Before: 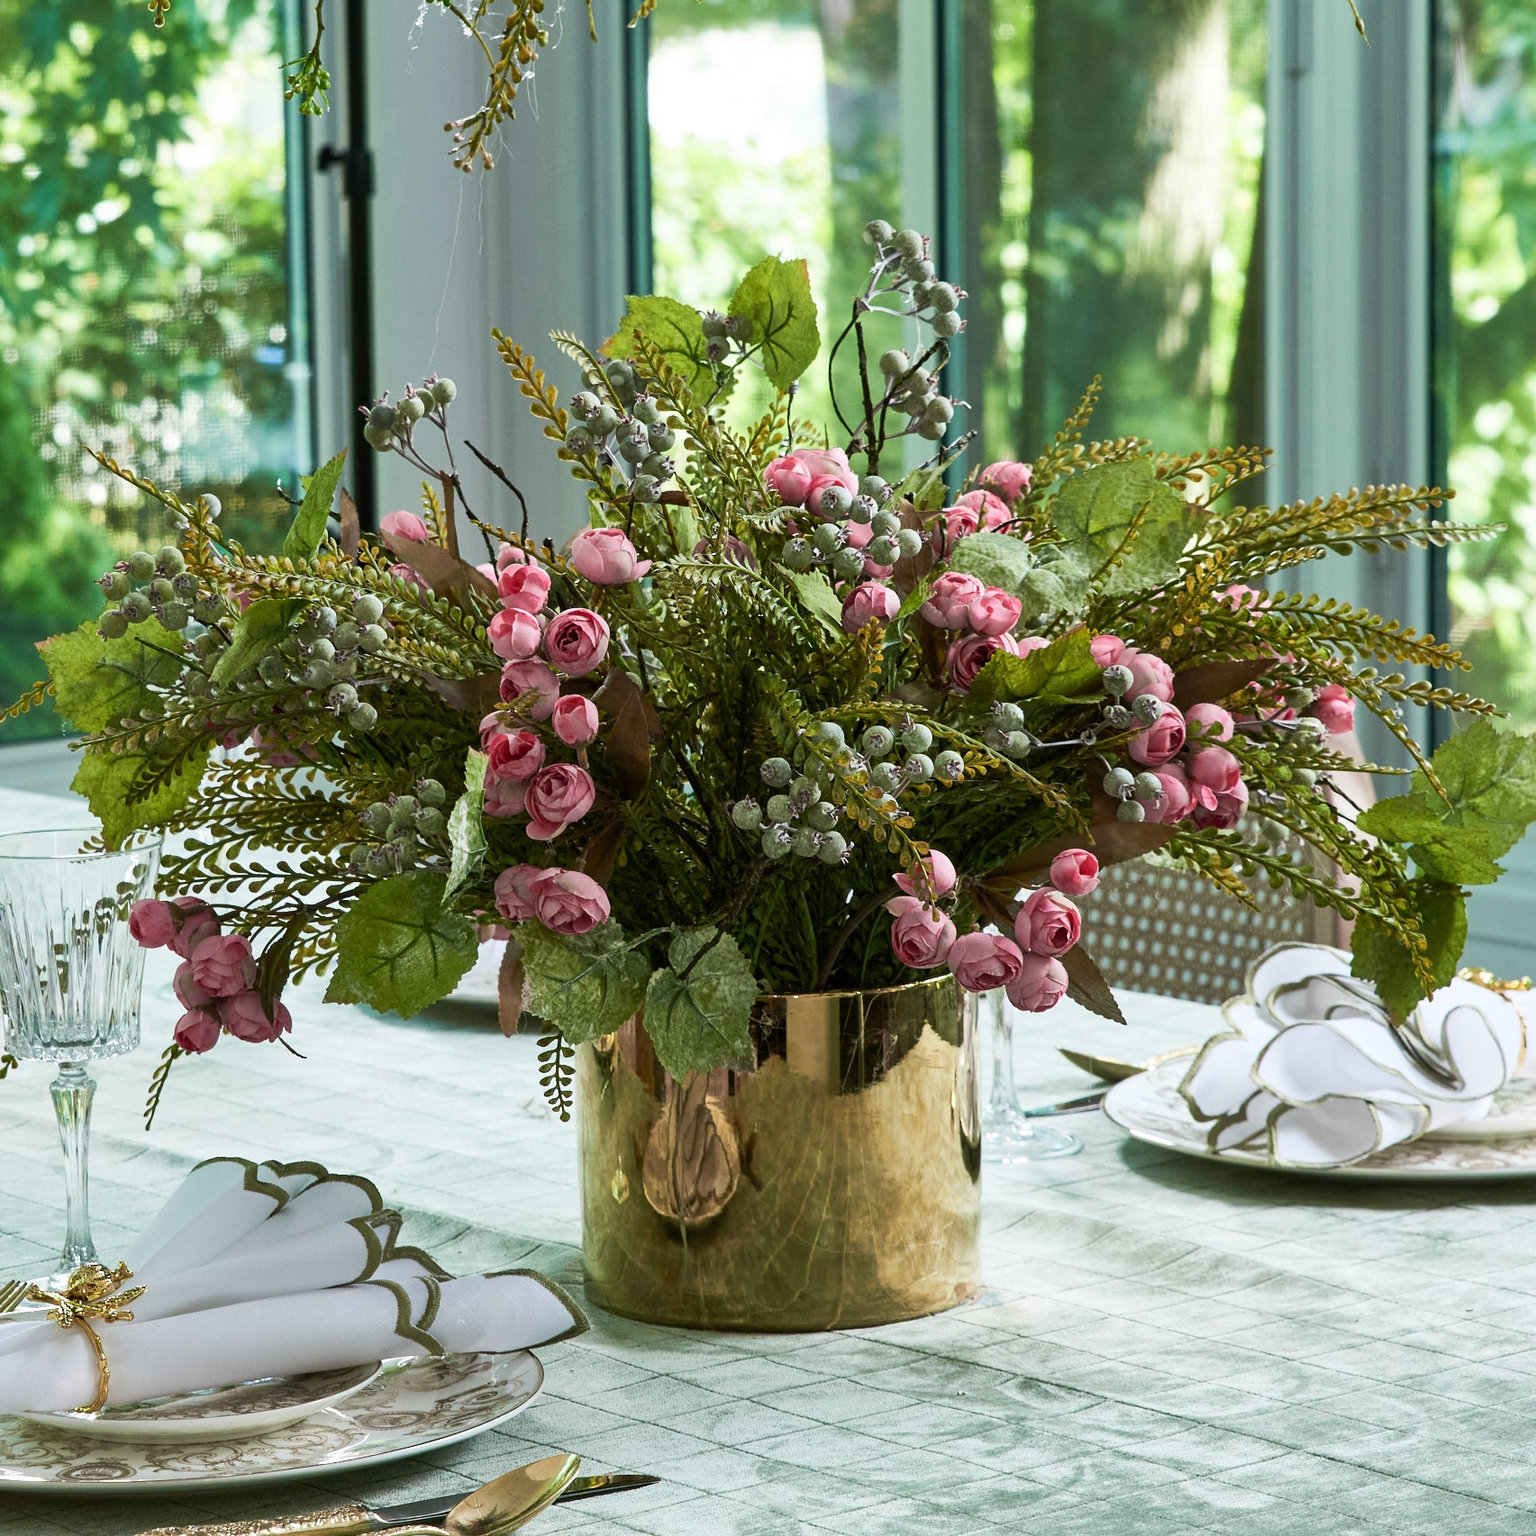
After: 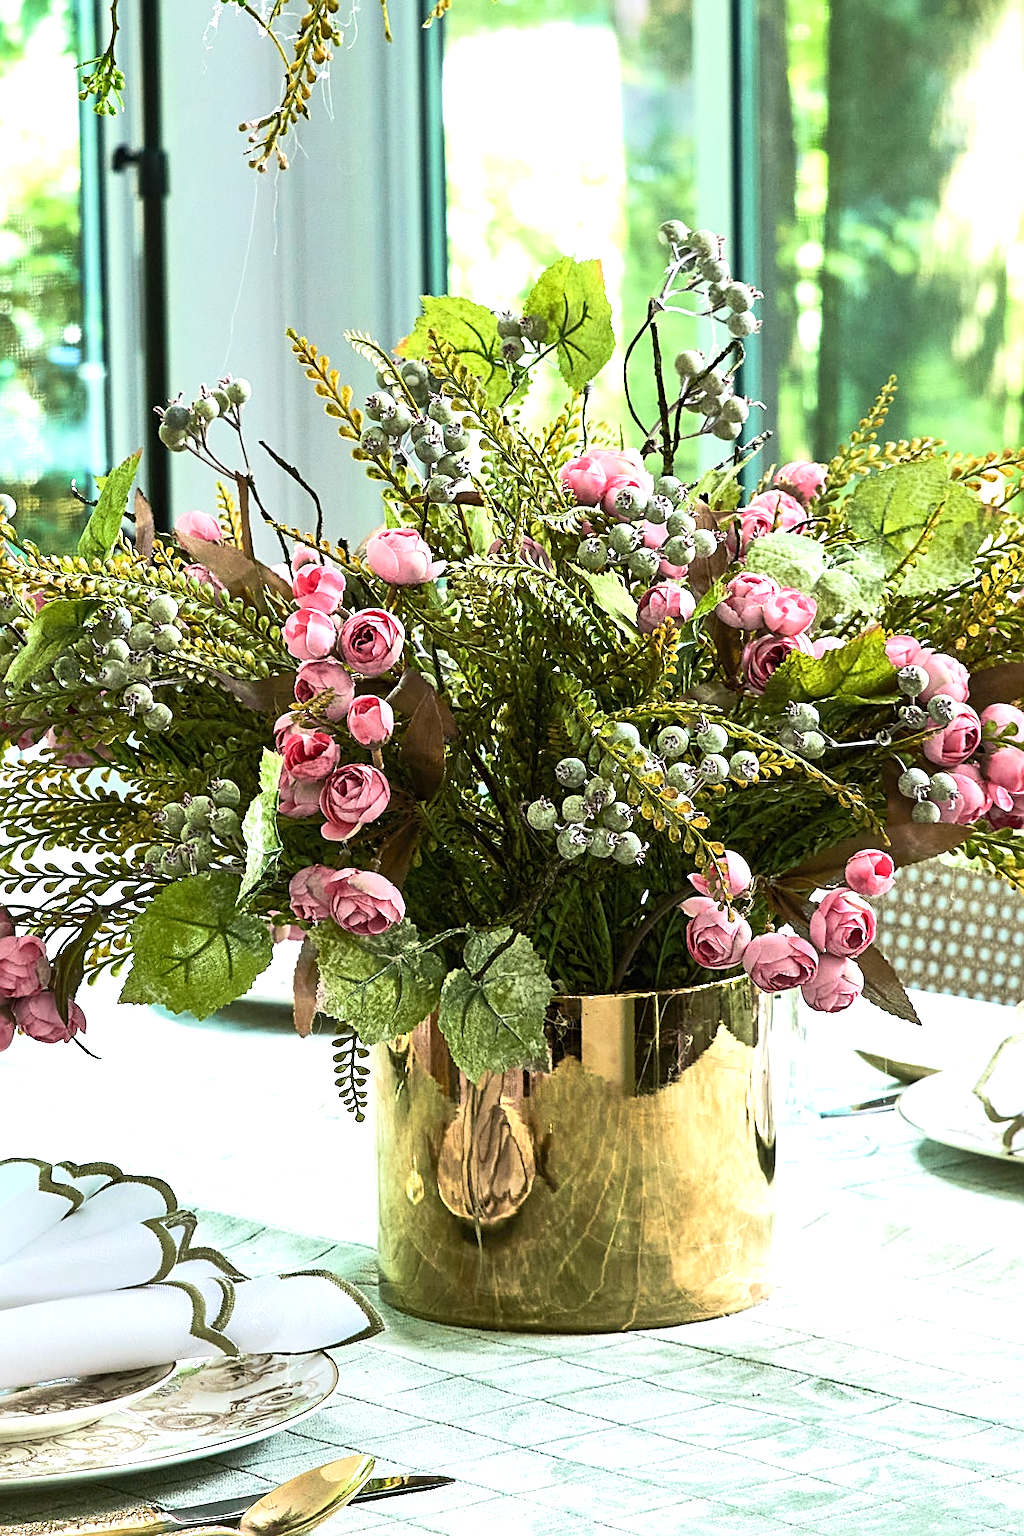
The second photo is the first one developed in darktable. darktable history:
tone equalizer: -8 EV 0.011 EV, -7 EV -0.039 EV, -6 EV 0.009 EV, -5 EV 0.031 EV, -4 EV 0.315 EV, -3 EV 0.613 EV, -2 EV 0.579 EV, -1 EV 0.192 EV, +0 EV 0.032 EV, edges refinement/feathering 500, mask exposure compensation -1.57 EV, preserve details no
crop and rotate: left 13.39%, right 19.92%
sharpen: on, module defaults
exposure: black level correction 0, exposure 0.697 EV, compensate highlight preservation false
